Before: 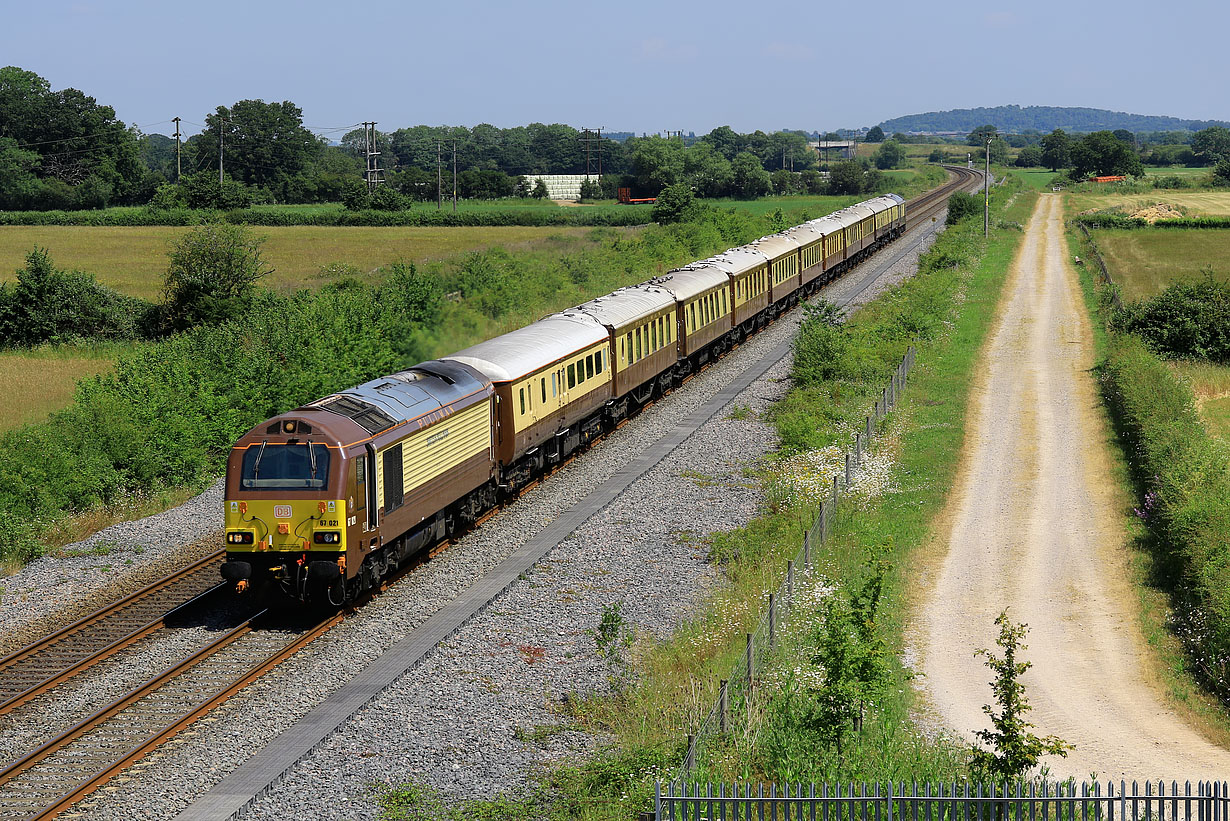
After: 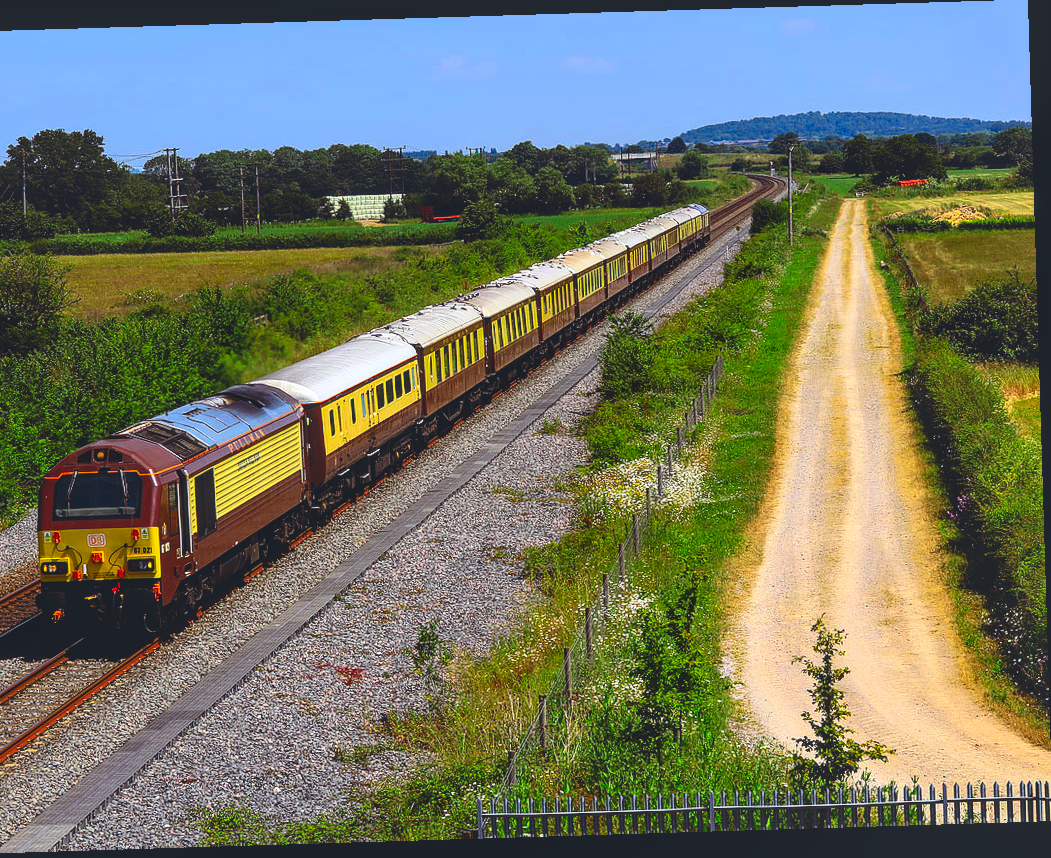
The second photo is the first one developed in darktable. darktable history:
crop: left 16.145%
rgb curve: curves: ch0 [(0, 0.186) (0.314, 0.284) (0.775, 0.708) (1, 1)], compensate middle gray true, preserve colors none
color balance rgb: shadows lift › chroma 9.92%, shadows lift › hue 45.12°, power › luminance 3.26%, power › hue 231.93°, global offset › luminance 0.4%, global offset › chroma 0.21%, global offset › hue 255.02°
contrast brightness saturation: contrast 0.26, brightness 0.02, saturation 0.87
rotate and perspective: rotation -1.75°, automatic cropping off
white balance: emerald 1
local contrast: on, module defaults
